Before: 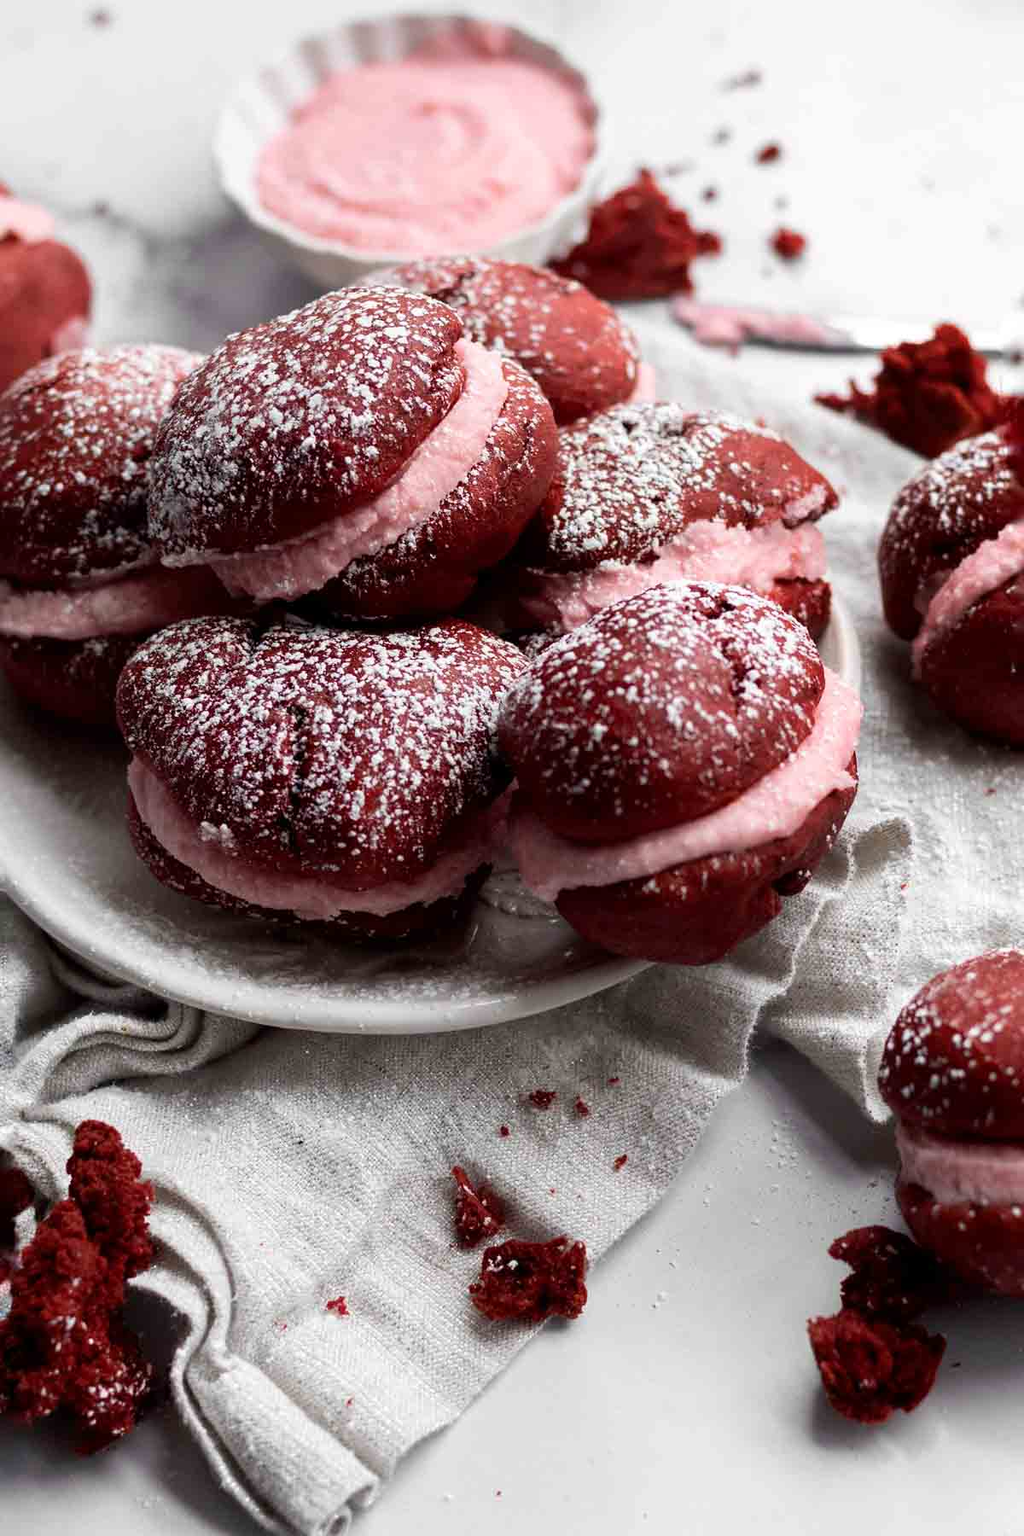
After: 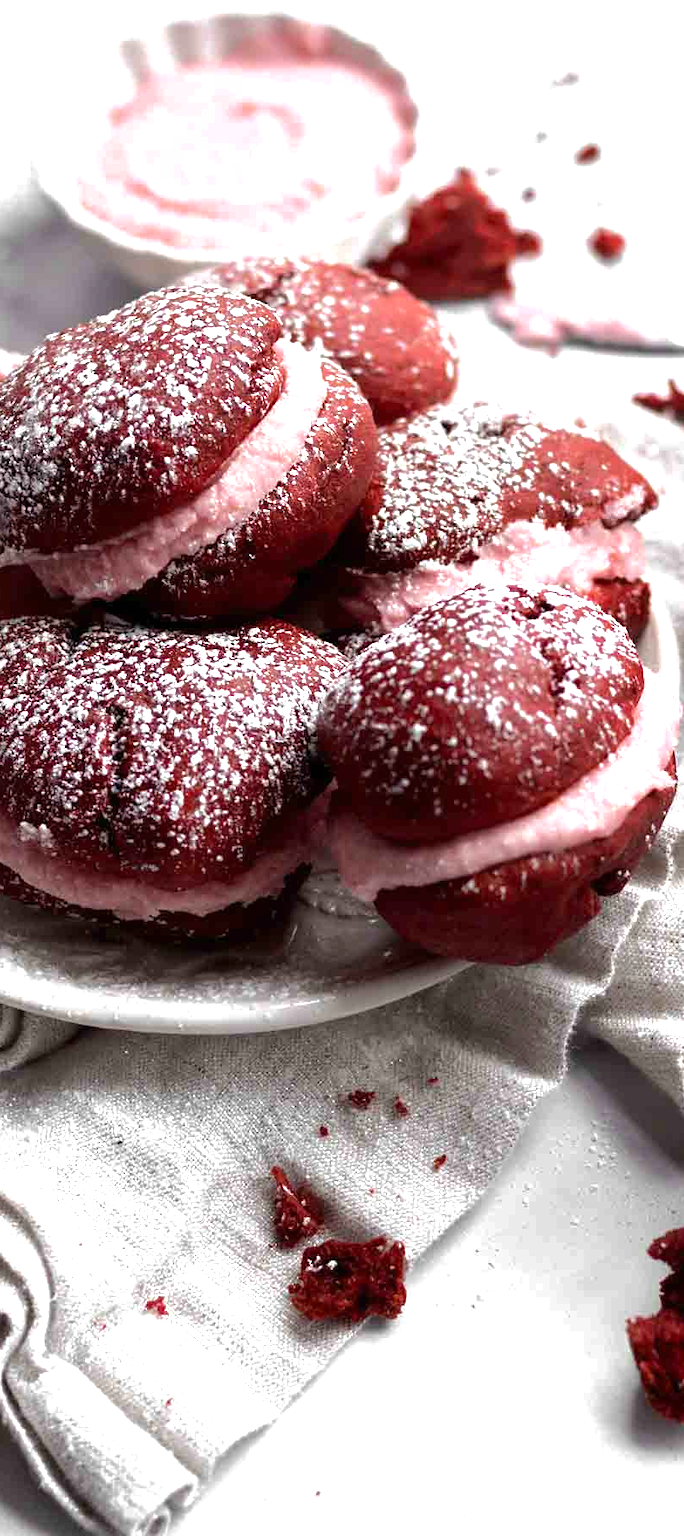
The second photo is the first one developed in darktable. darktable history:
exposure: black level correction 0, exposure 0.7 EV, compensate exposure bias true, compensate highlight preservation false
crop and rotate: left 17.732%, right 15.423%
color balance: mode lift, gamma, gain (sRGB)
rgb curve: curves: ch0 [(0, 0) (0.175, 0.154) (0.785, 0.663) (1, 1)]
